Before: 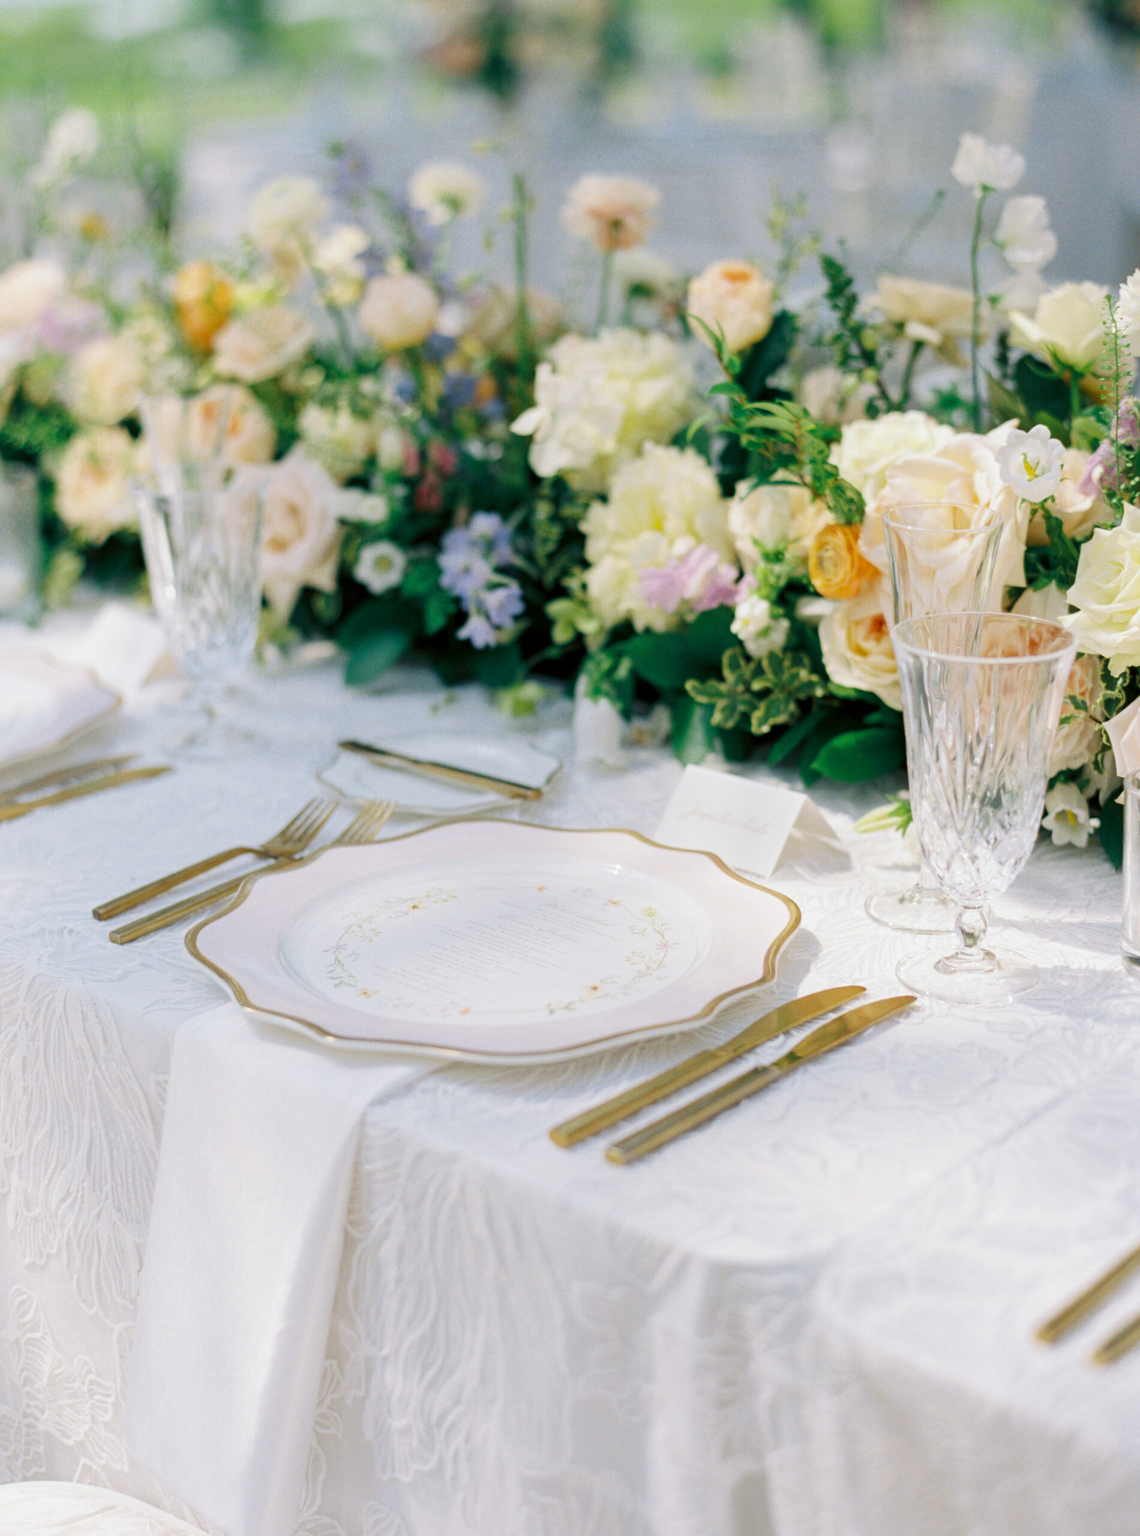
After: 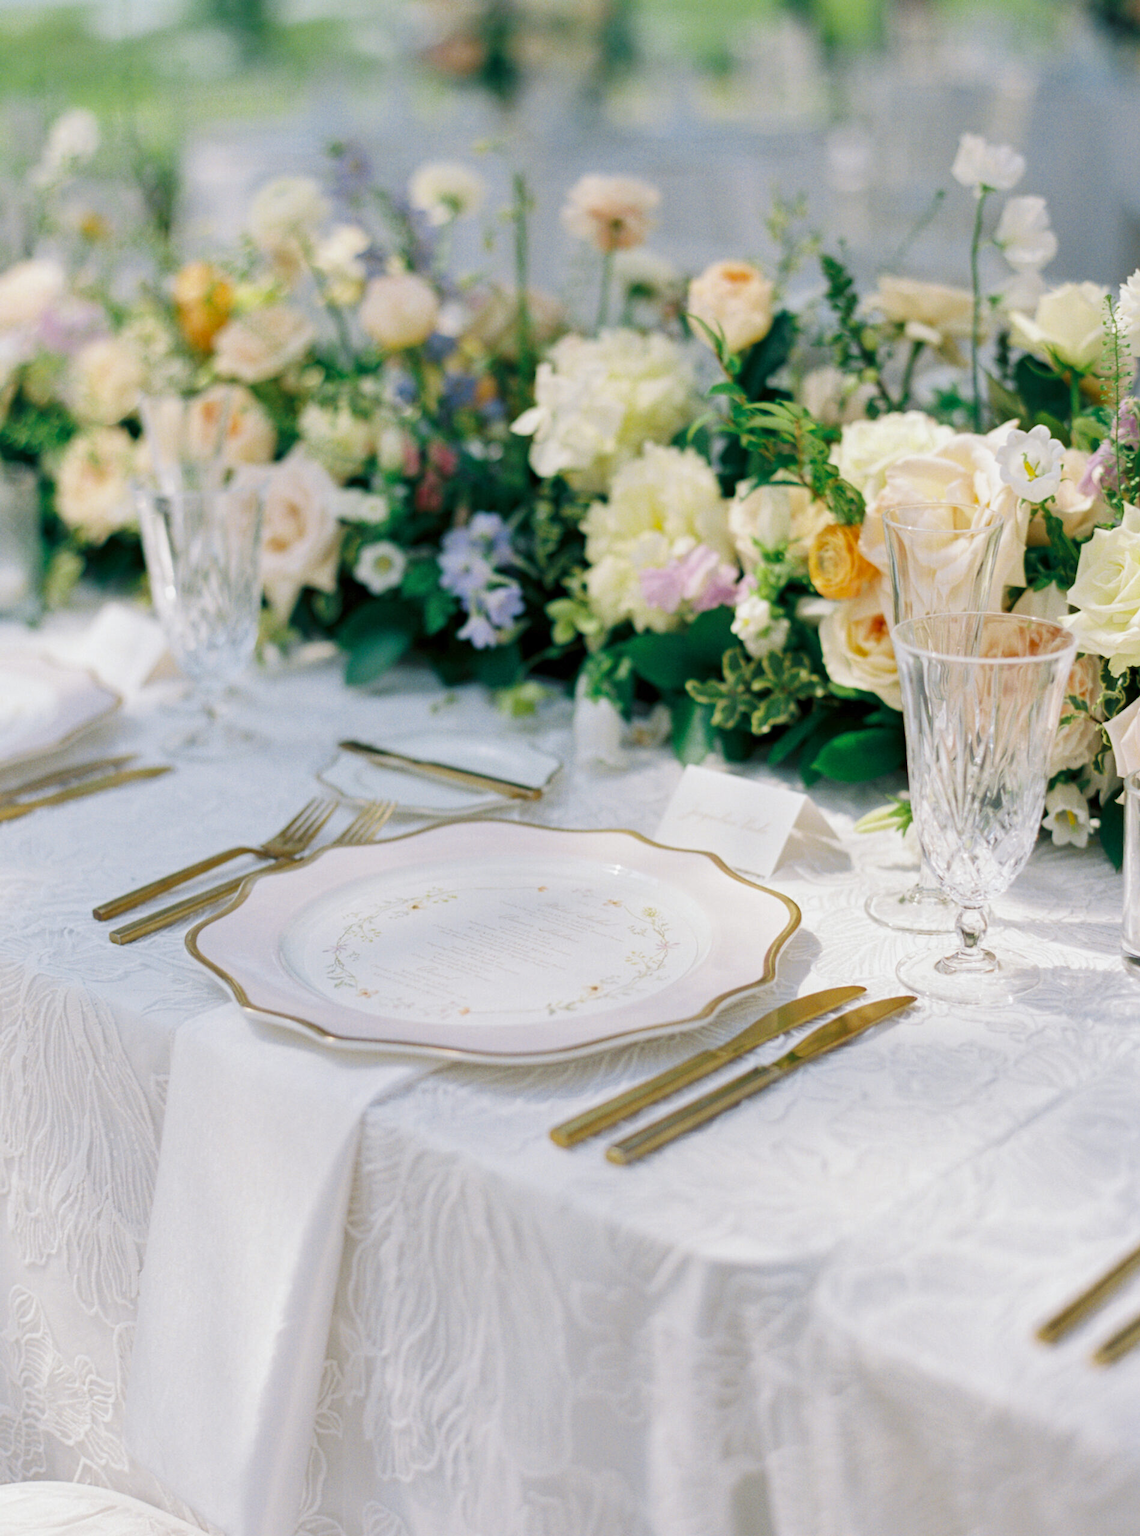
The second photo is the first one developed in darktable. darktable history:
shadows and highlights: shadows 34.09, highlights -34.83, soften with gaussian
